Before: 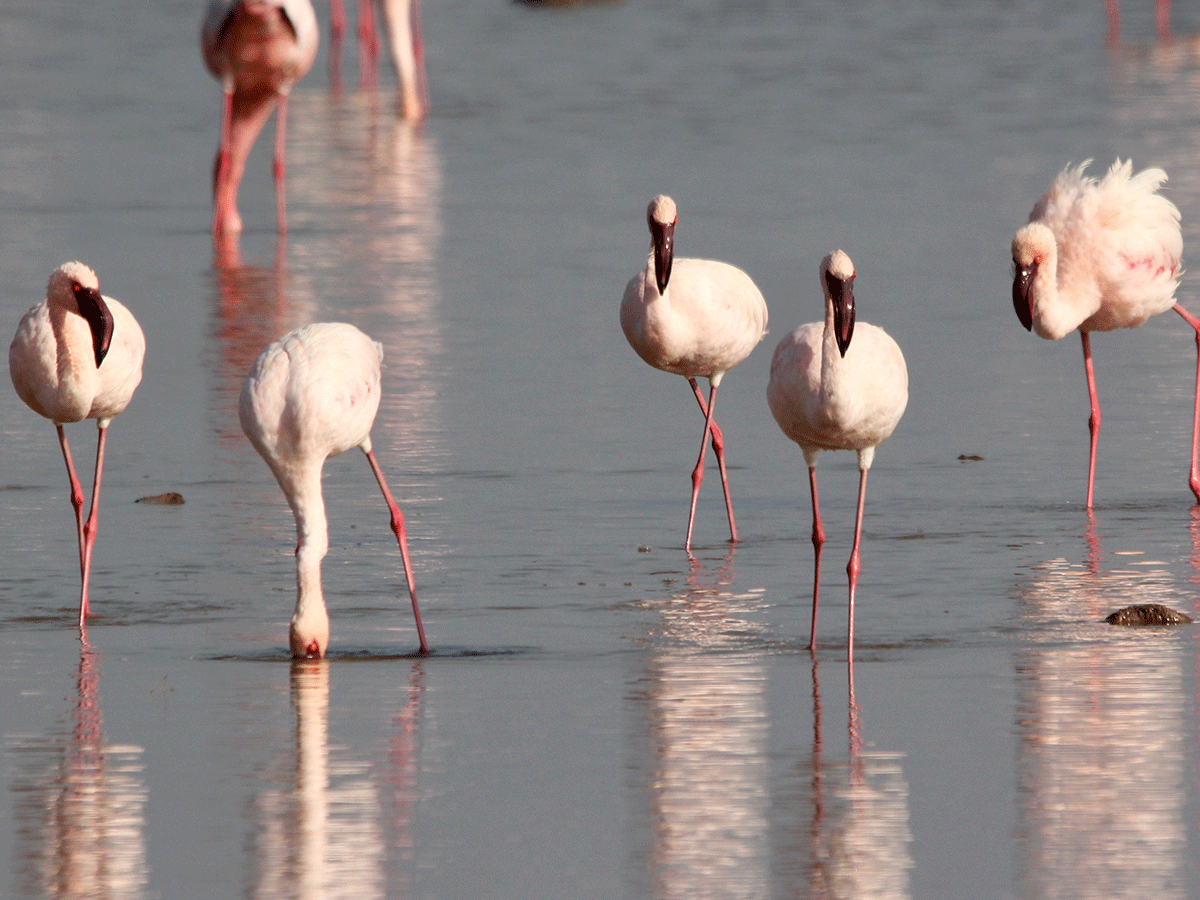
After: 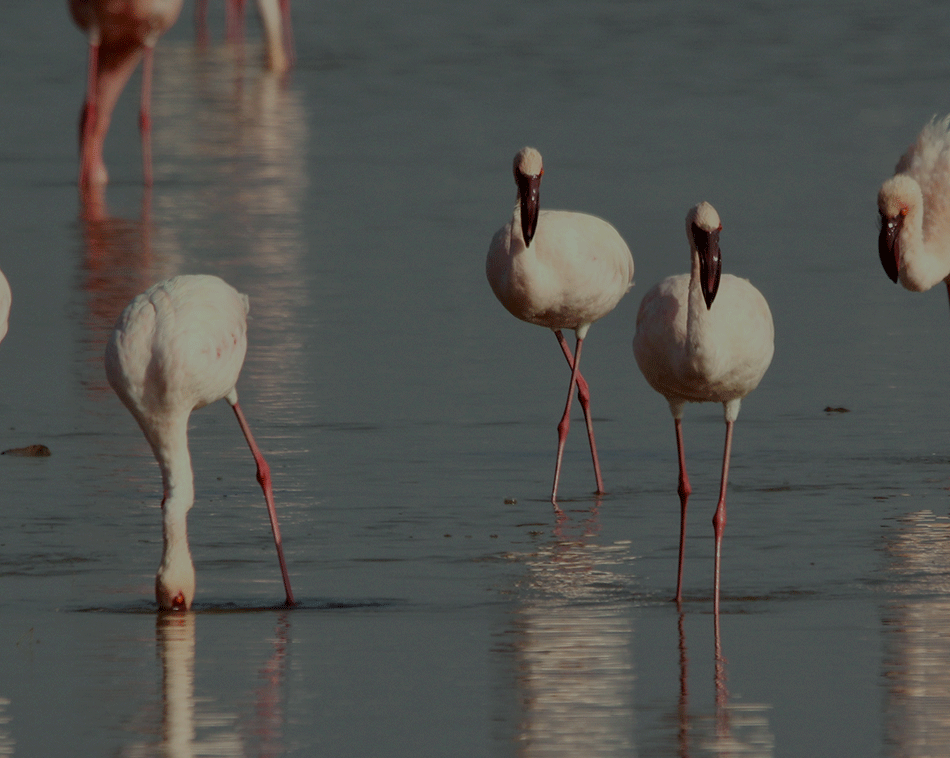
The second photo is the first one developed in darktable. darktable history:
exposure: exposure -1.468 EV, compensate highlight preservation false
crop: left 11.225%, top 5.381%, right 9.565%, bottom 10.314%
color correction: highlights a* -8, highlights b* 3.1
